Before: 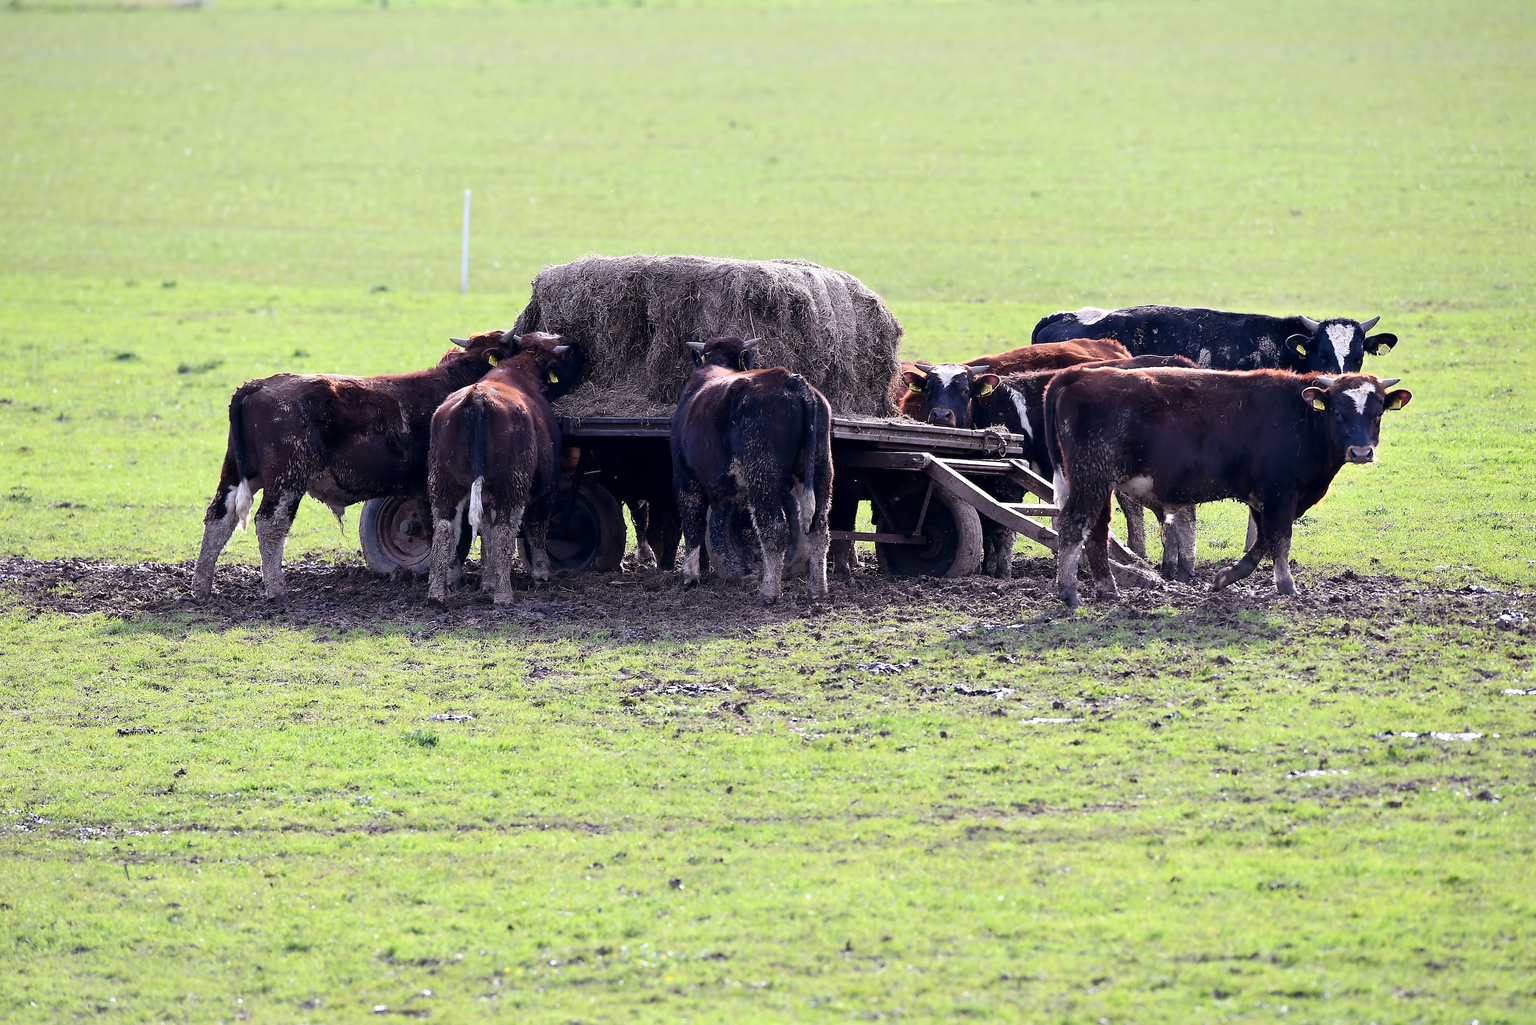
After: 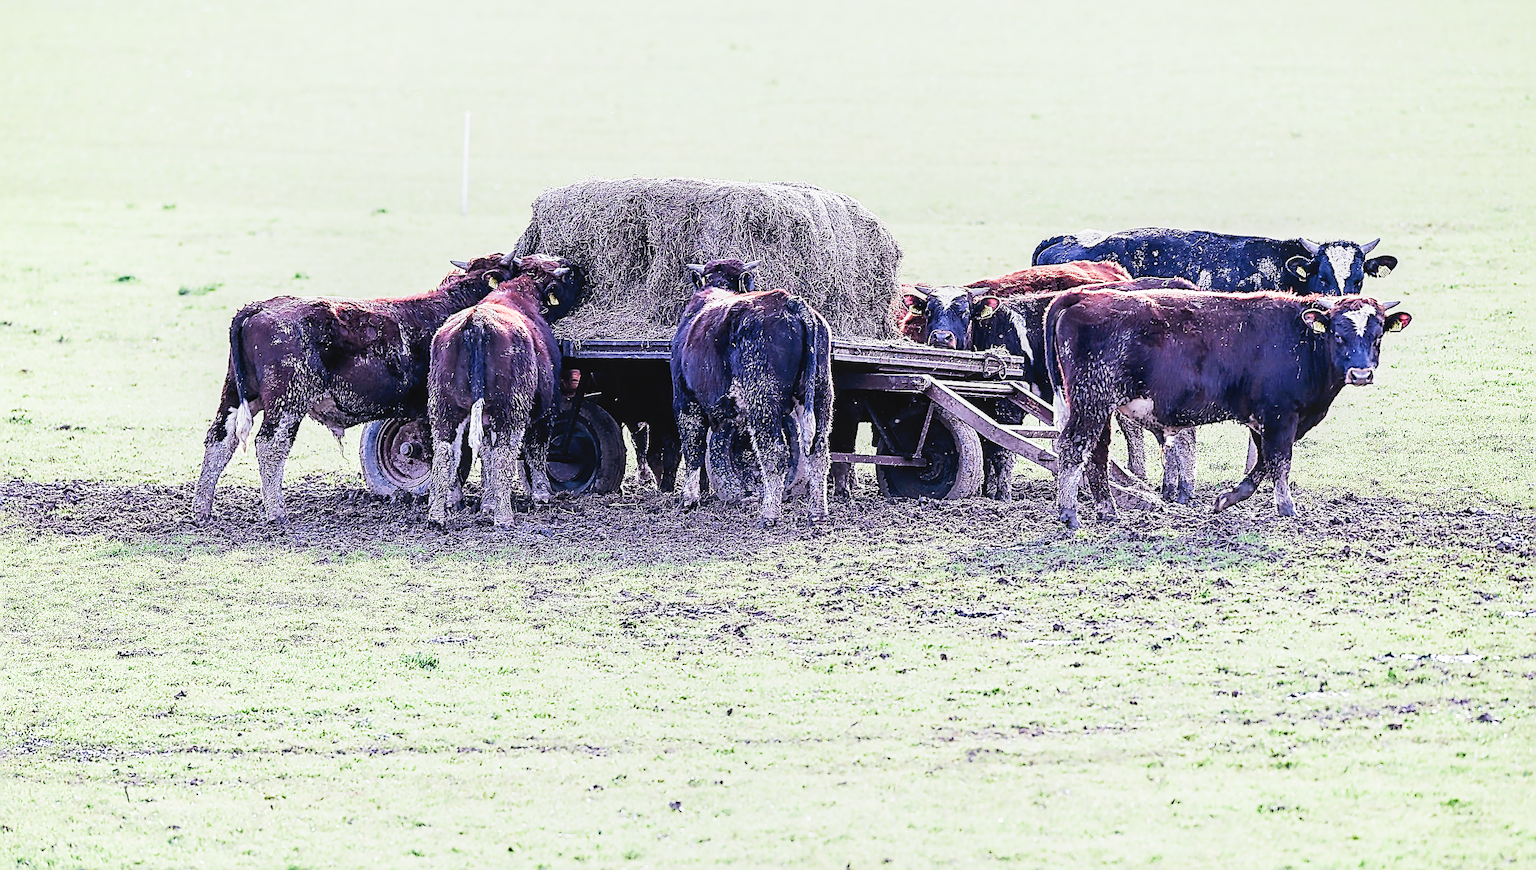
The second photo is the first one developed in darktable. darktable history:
crop: top 7.622%, bottom 7.464%
color balance rgb: perceptual saturation grading › global saturation 25.792%, perceptual brilliance grading › global brilliance 2.569%
sharpen: amount 1.983
color calibration: illuminant as shot in camera, x 0.358, y 0.373, temperature 4628.91 K
exposure: black level correction 0.001, exposure 1.712 EV, compensate exposure bias true, compensate highlight preservation false
filmic rgb: black relative exposure -7.65 EV, white relative exposure 4.56 EV, threshold 3.02 EV, hardness 3.61, contrast 1.255, color science v5 (2021), contrast in shadows safe, contrast in highlights safe, enable highlight reconstruction true
local contrast: on, module defaults
